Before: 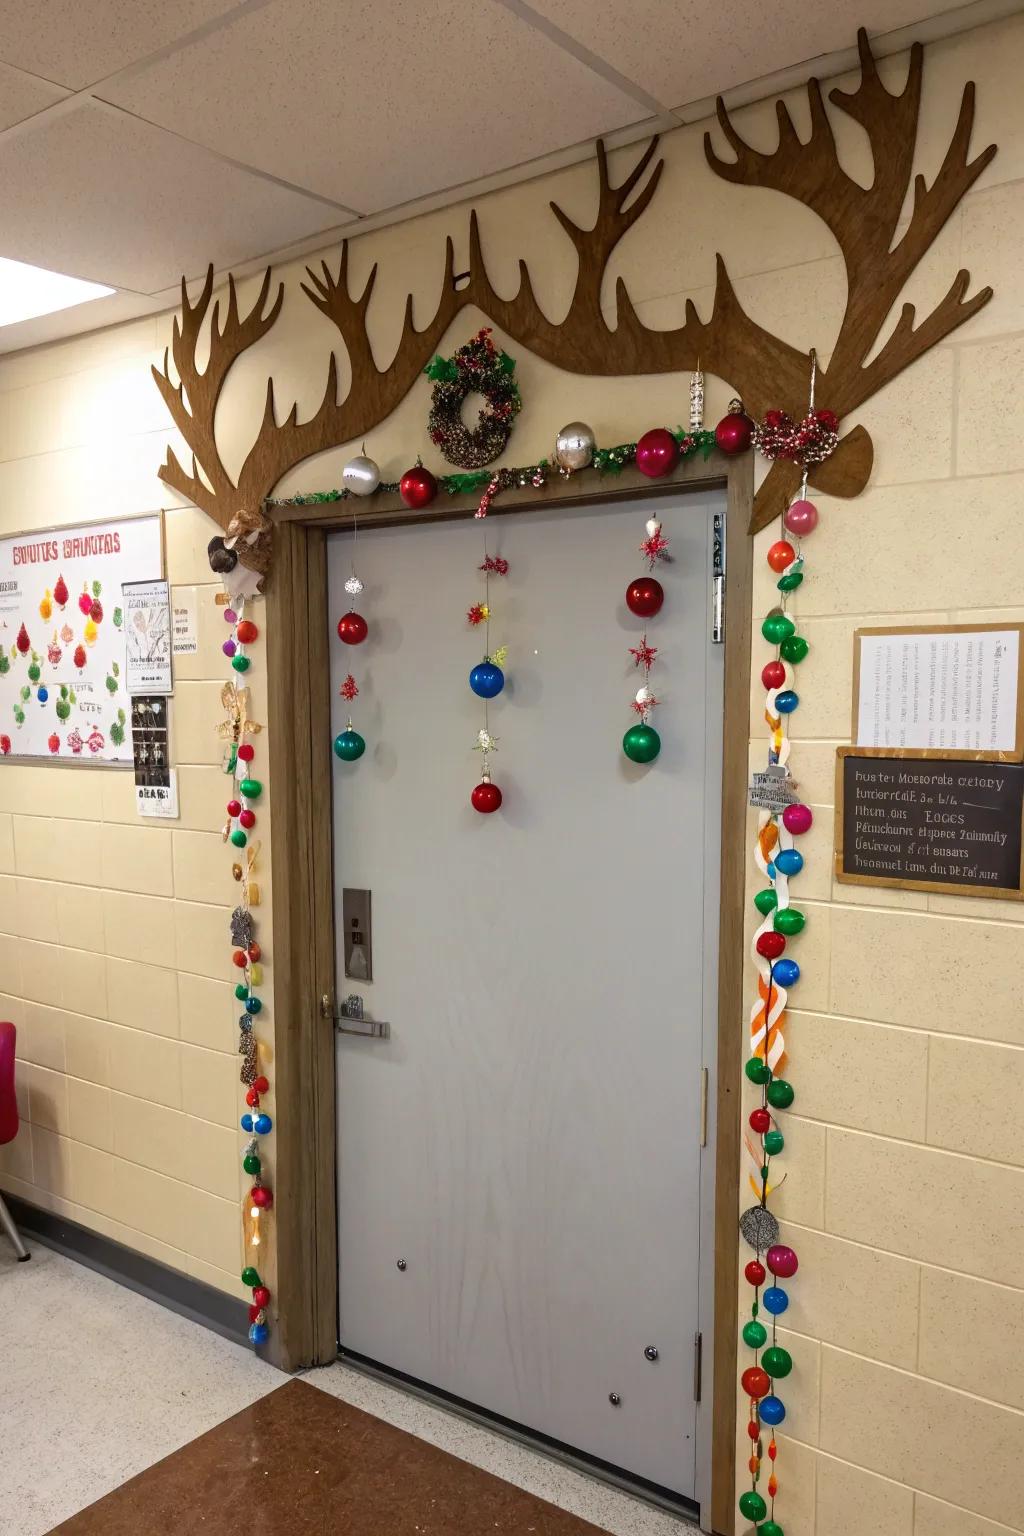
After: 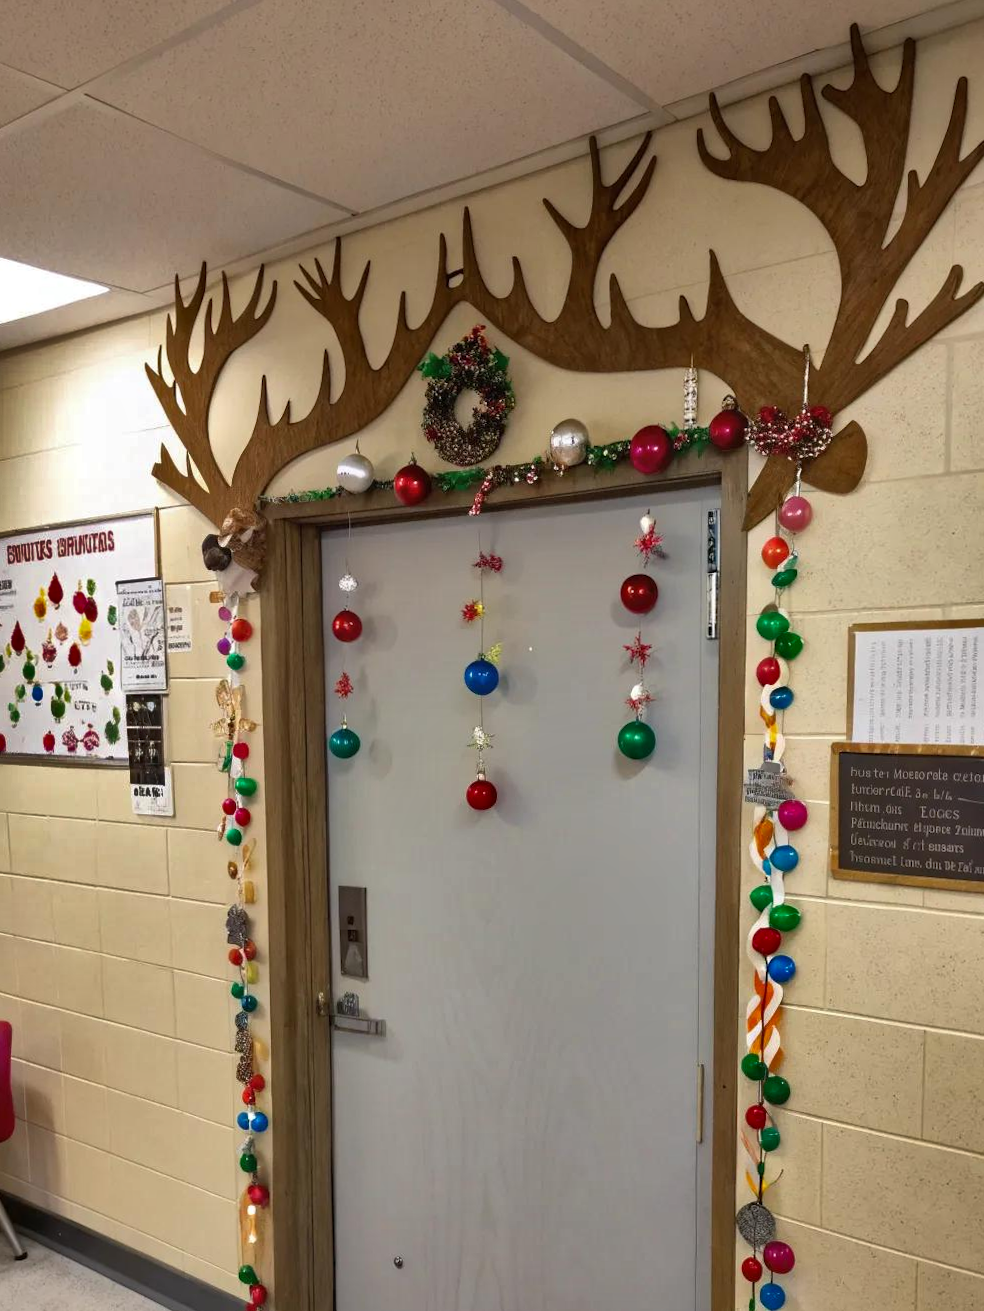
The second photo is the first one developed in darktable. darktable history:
crop and rotate: angle 0.2°, left 0.275%, right 3.127%, bottom 14.18%
shadows and highlights: shadows 24.5, highlights -78.15, soften with gaussian
